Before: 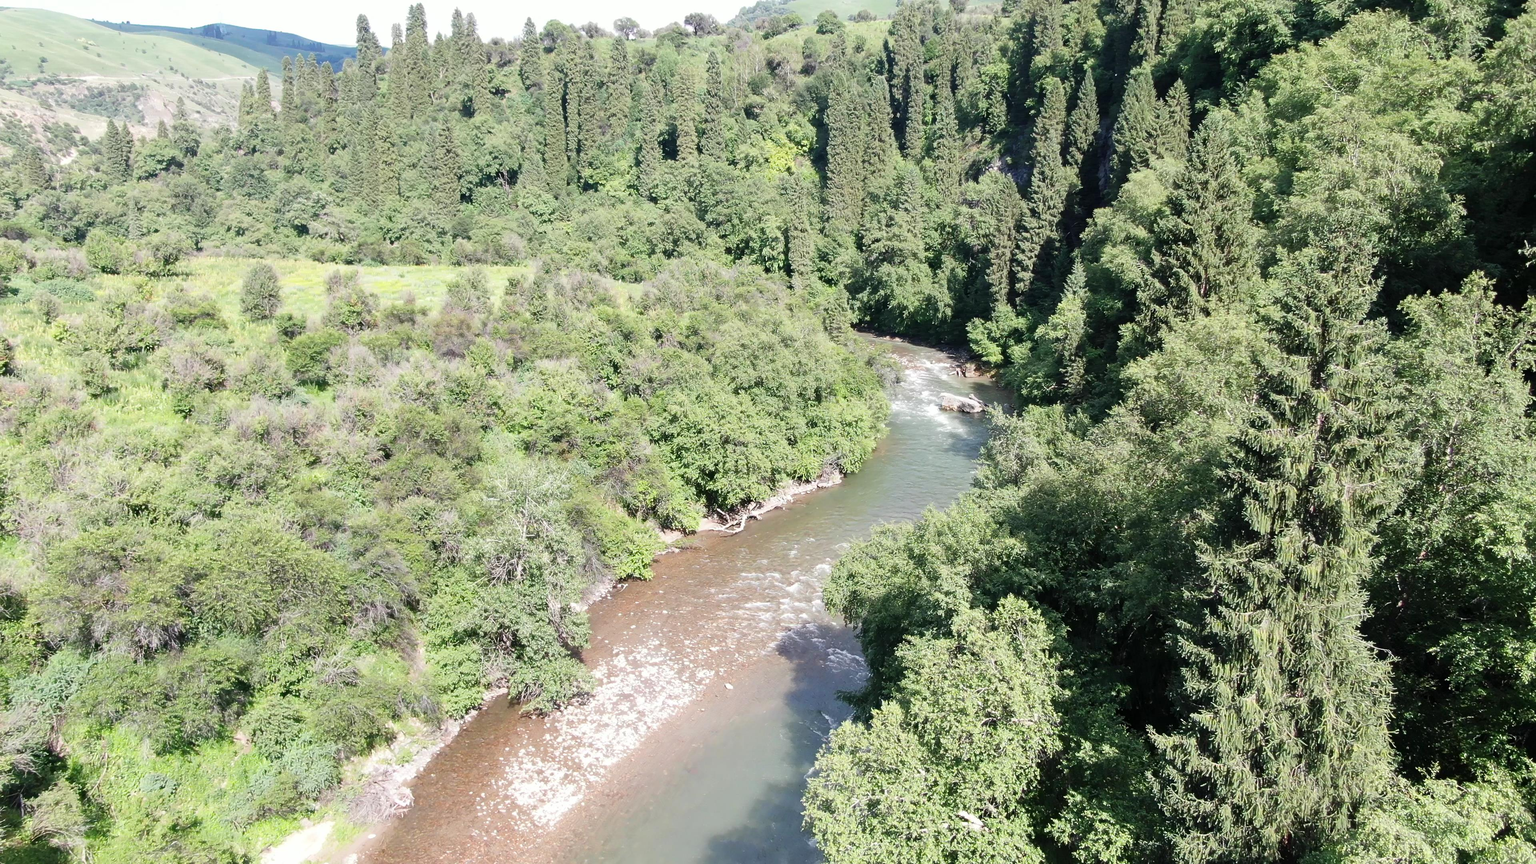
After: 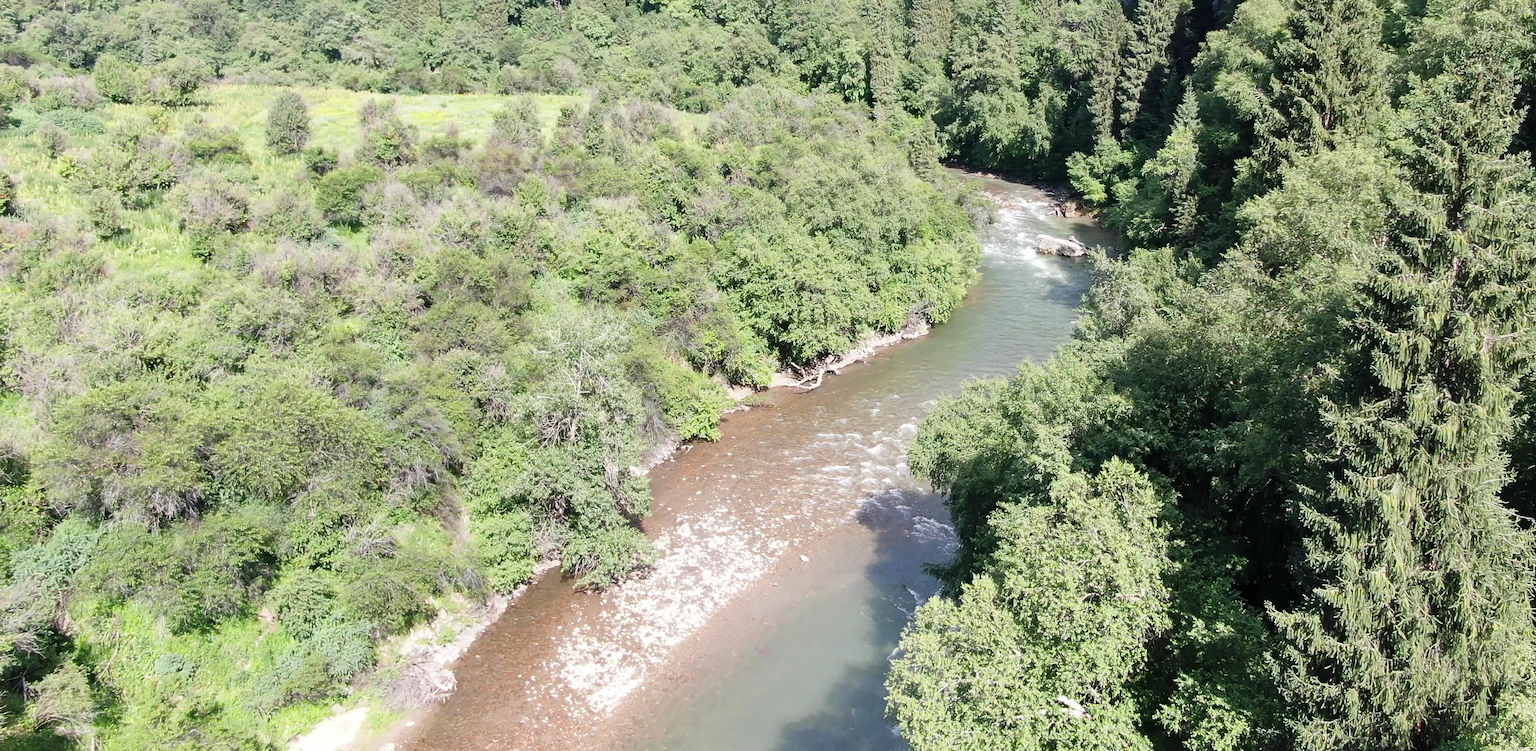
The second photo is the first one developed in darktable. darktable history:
crop: top 20.905%, right 9.331%, bottom 0.282%
